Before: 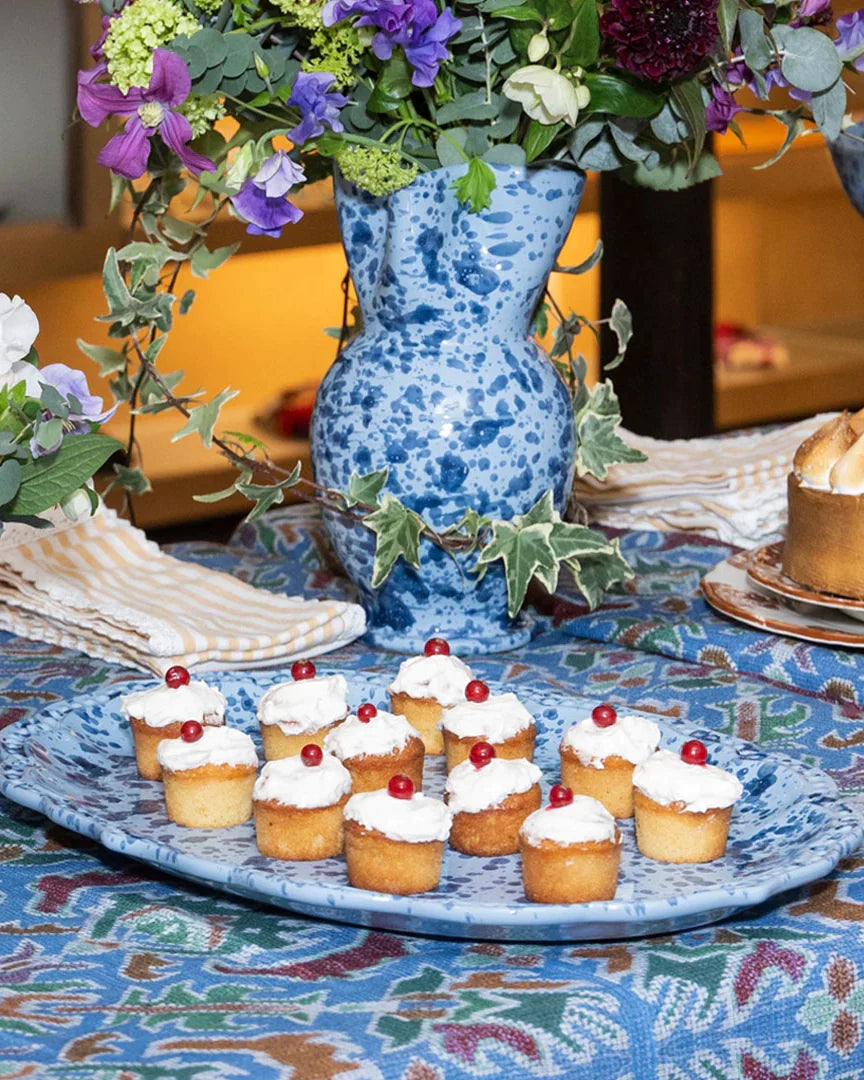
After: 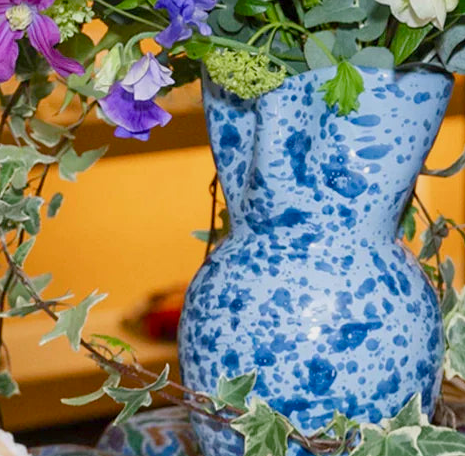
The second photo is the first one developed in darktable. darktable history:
color balance rgb: shadows lift › chroma 1%, shadows lift › hue 113°, highlights gain › chroma 0.2%, highlights gain › hue 333°, perceptual saturation grading › global saturation 20%, perceptual saturation grading › highlights -25%, perceptual saturation grading › shadows 25%, contrast -10%
crop: left 15.306%, top 9.065%, right 30.789%, bottom 48.638%
